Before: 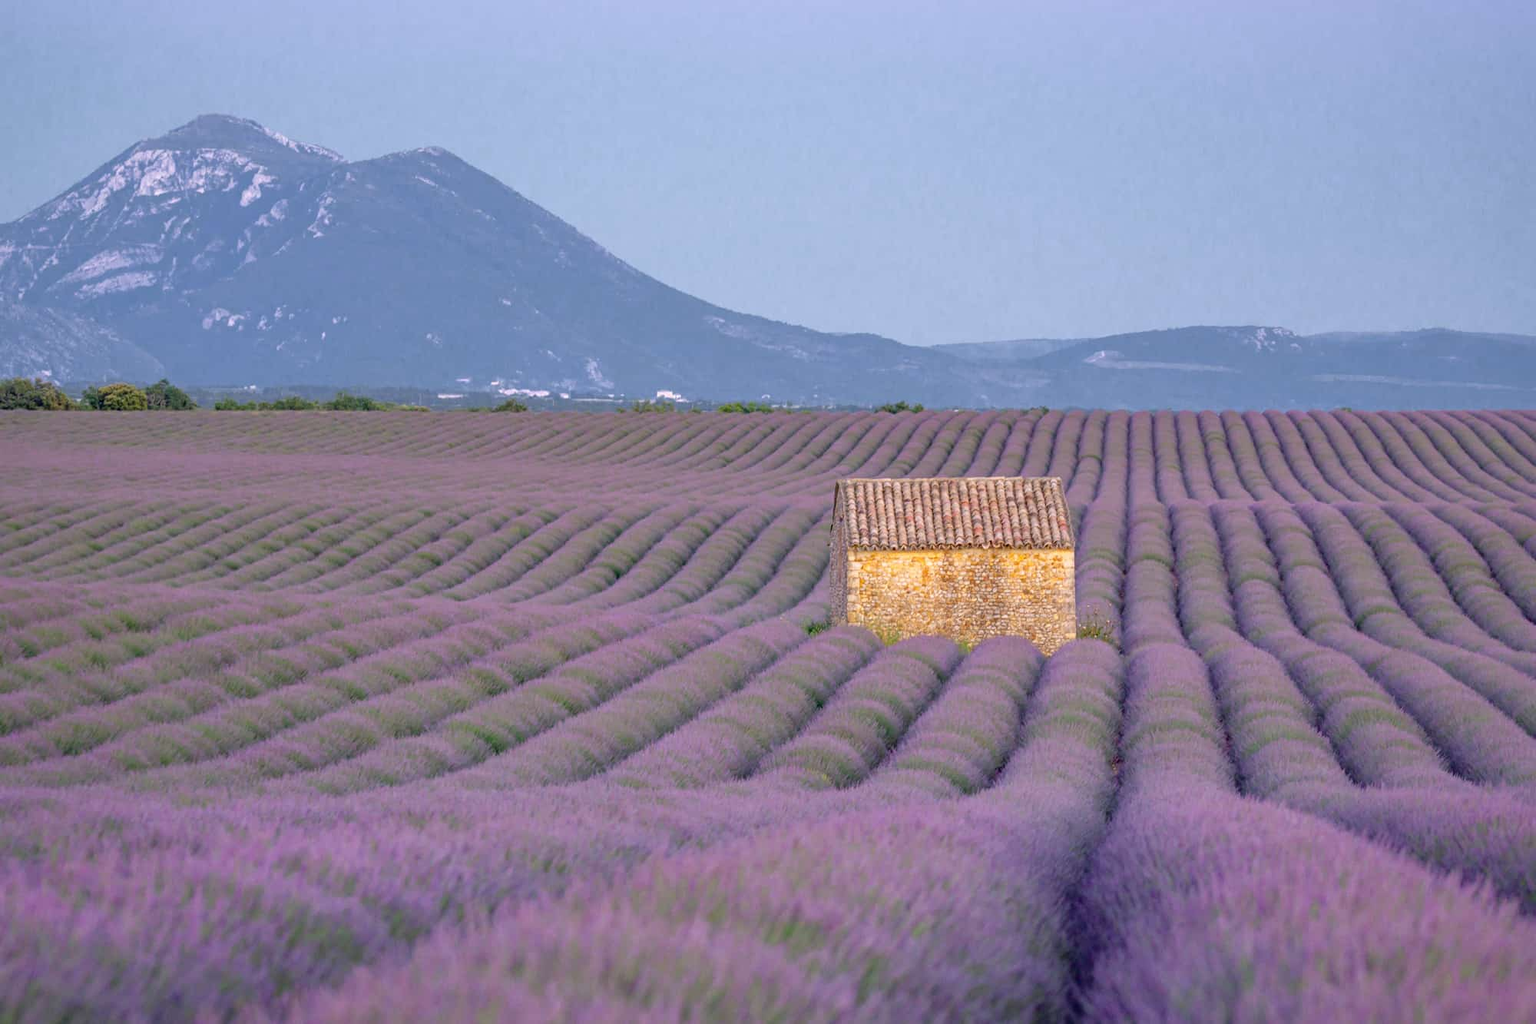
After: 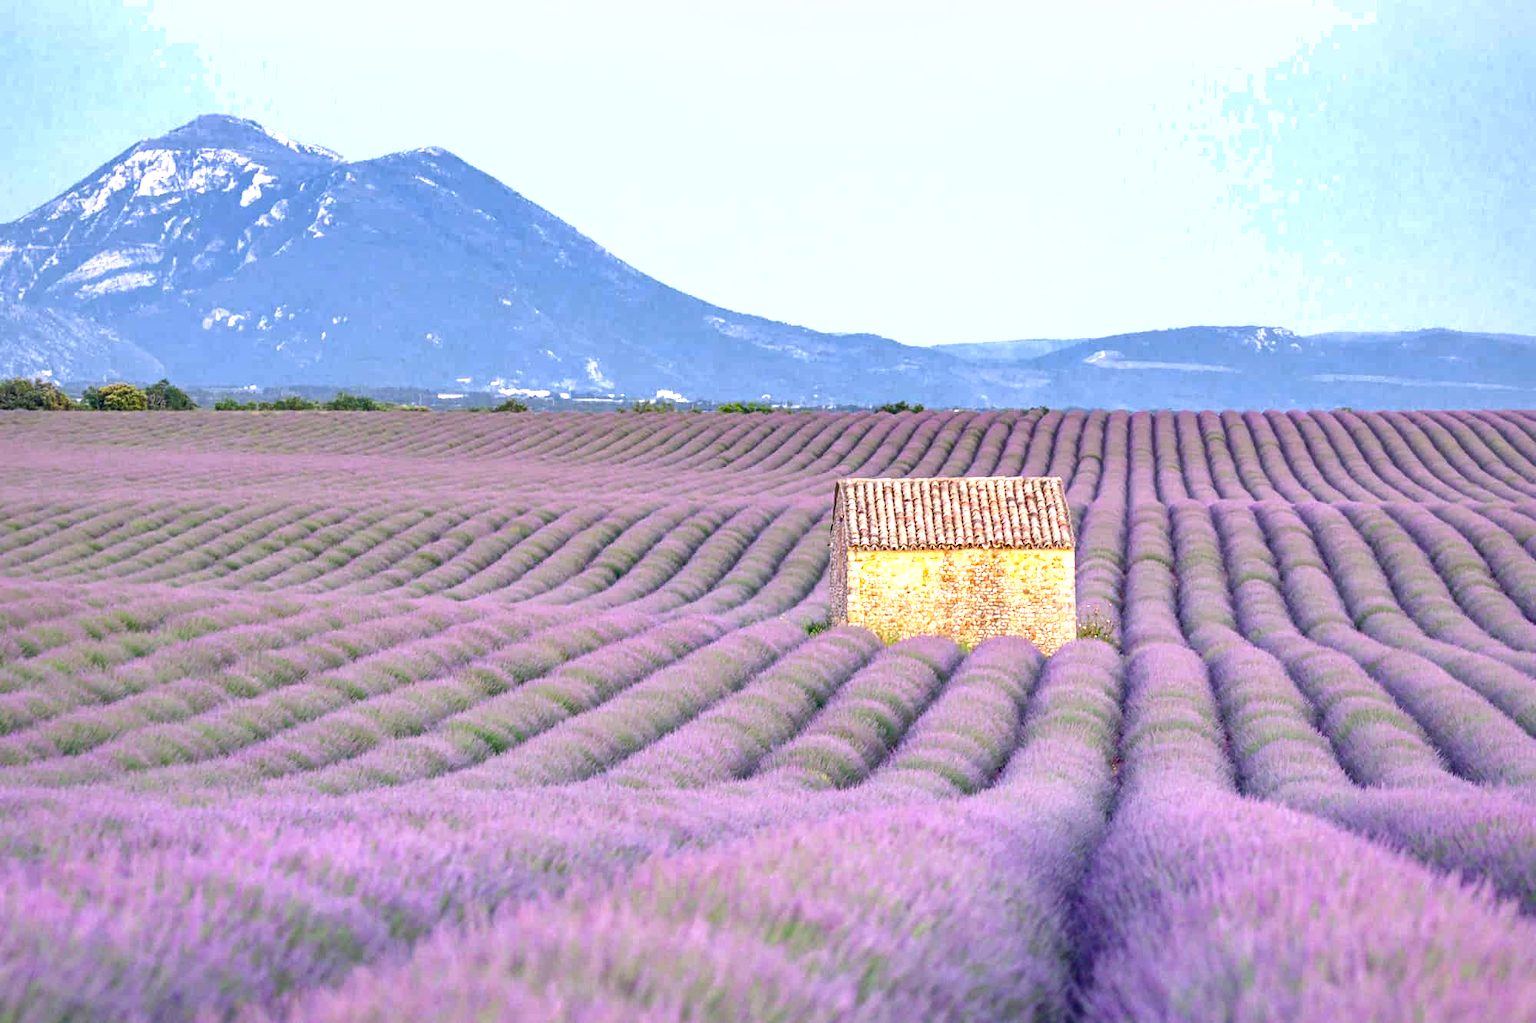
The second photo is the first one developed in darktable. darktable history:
exposure: black level correction 0, exposure 1.2 EV, compensate exposure bias true, compensate highlight preservation false
shadows and highlights: radius 264.75, soften with gaussian
